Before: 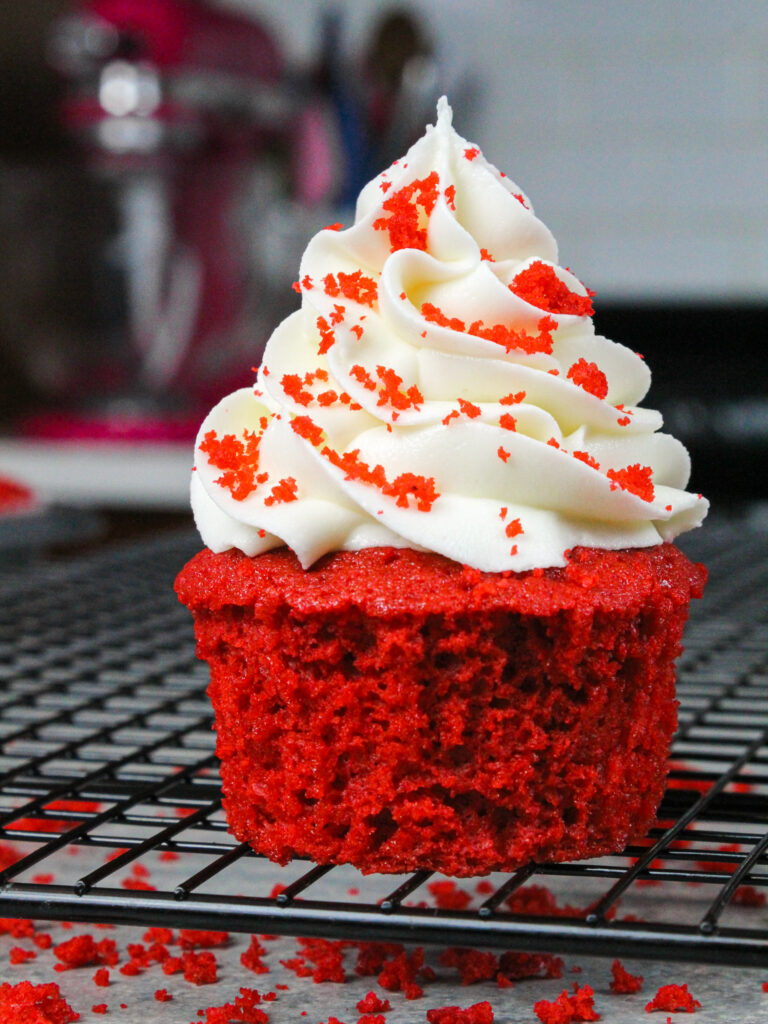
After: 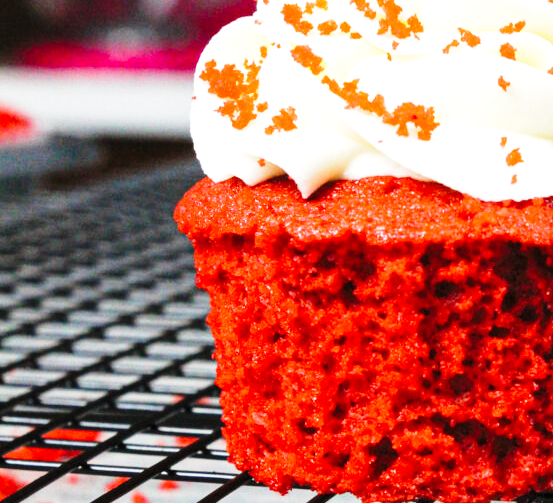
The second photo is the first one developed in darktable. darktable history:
exposure: exposure 0.551 EV, compensate highlight preservation false
base curve: curves: ch0 [(0, 0) (0.028, 0.03) (0.121, 0.232) (0.46, 0.748) (0.859, 0.968) (1, 1)], preserve colors none
color correction: highlights b* 0.063
crop: top 36.314%, right 27.918%, bottom 14.499%
